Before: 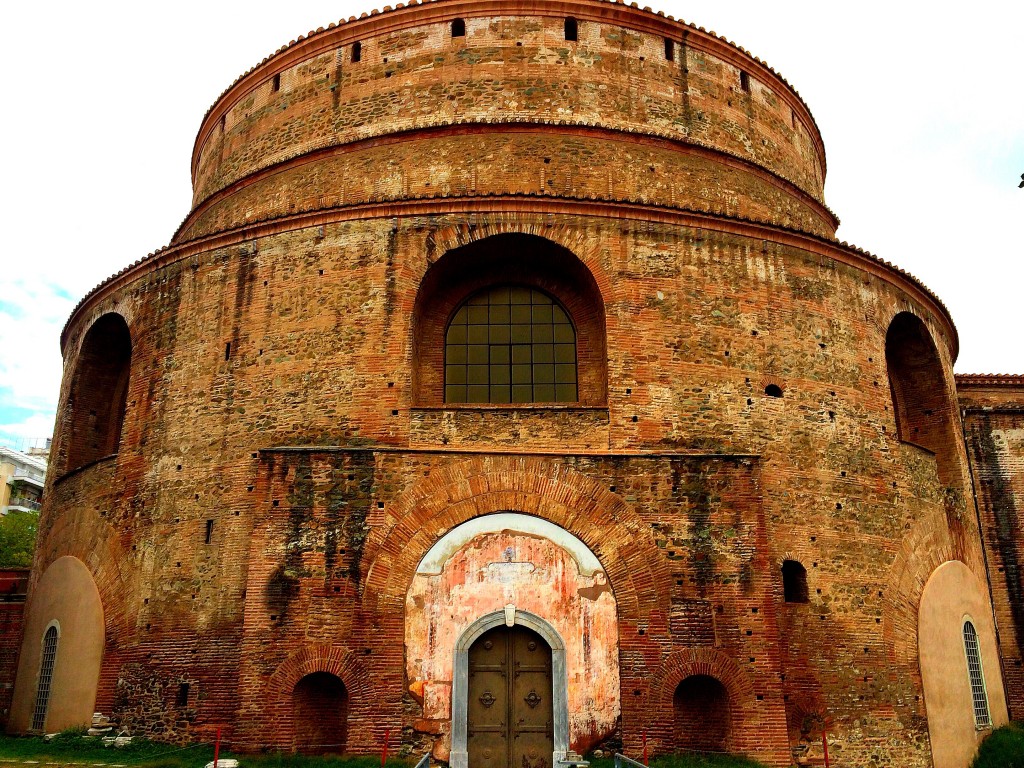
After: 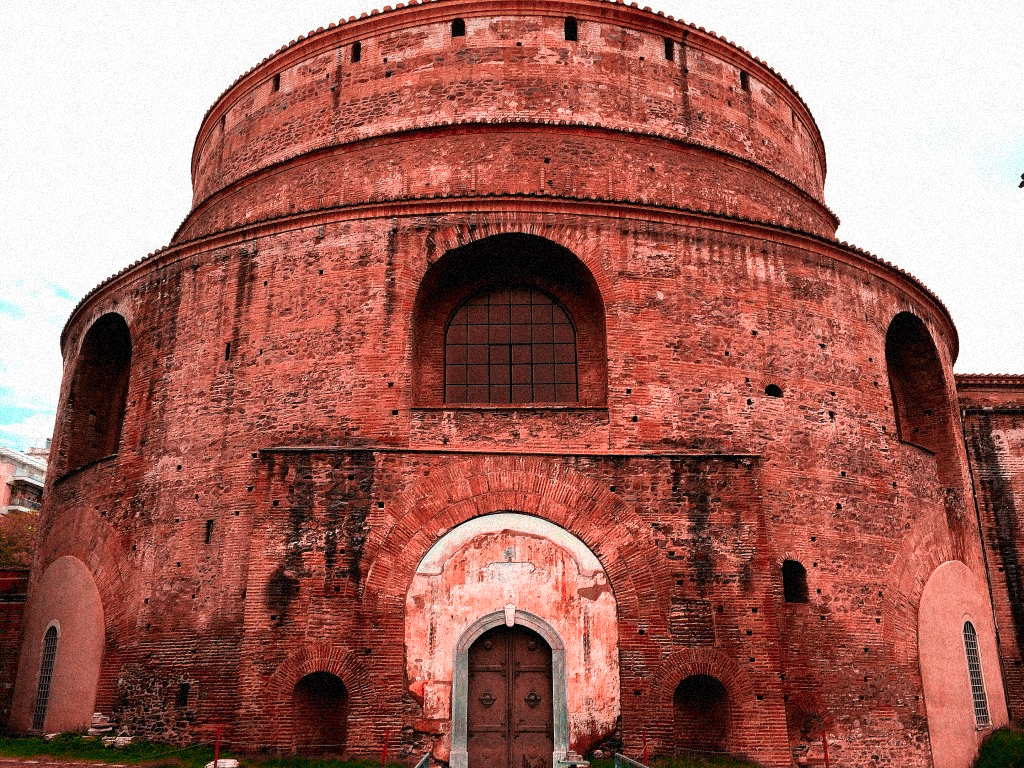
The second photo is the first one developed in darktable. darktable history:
grain: coarseness 9.38 ISO, strength 34.99%, mid-tones bias 0%
color zones: curves: ch2 [(0, 0.5) (0.084, 0.497) (0.323, 0.335) (0.4, 0.497) (1, 0.5)], process mode strong
